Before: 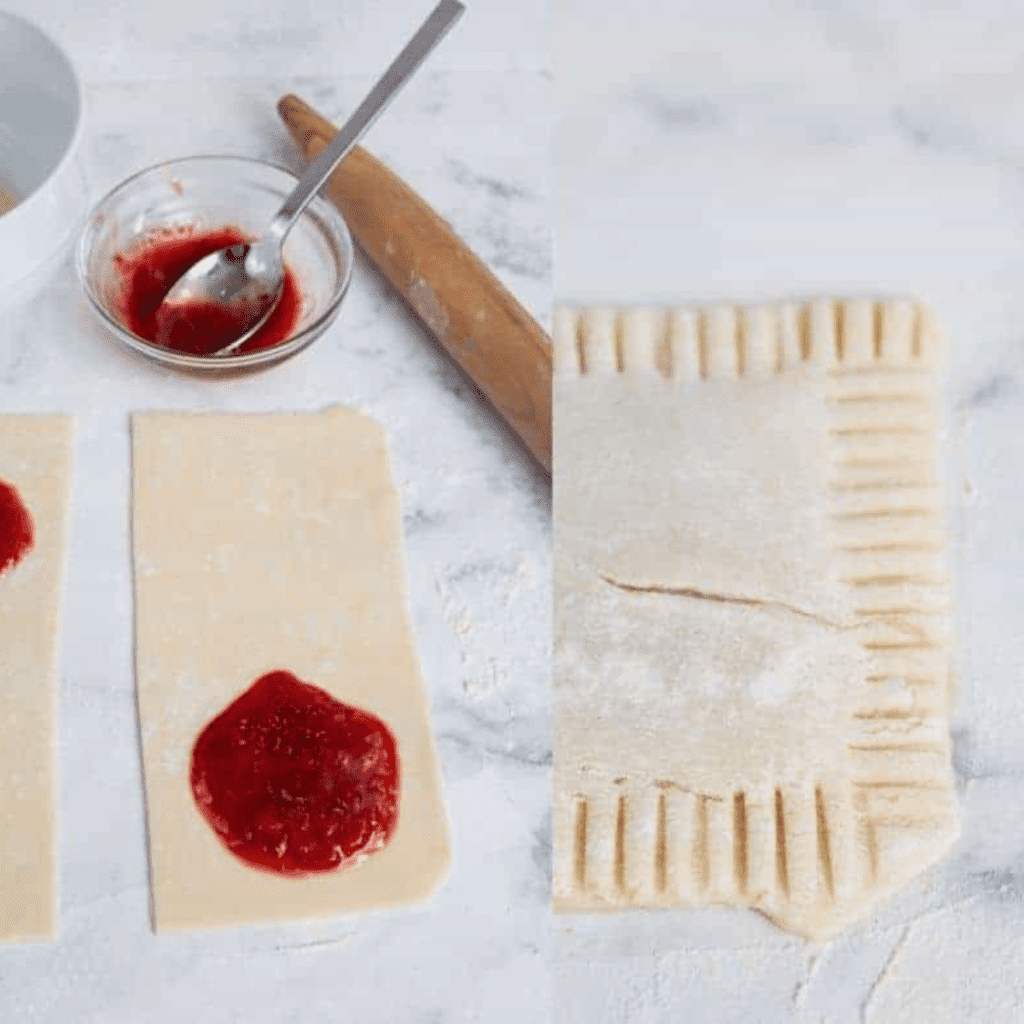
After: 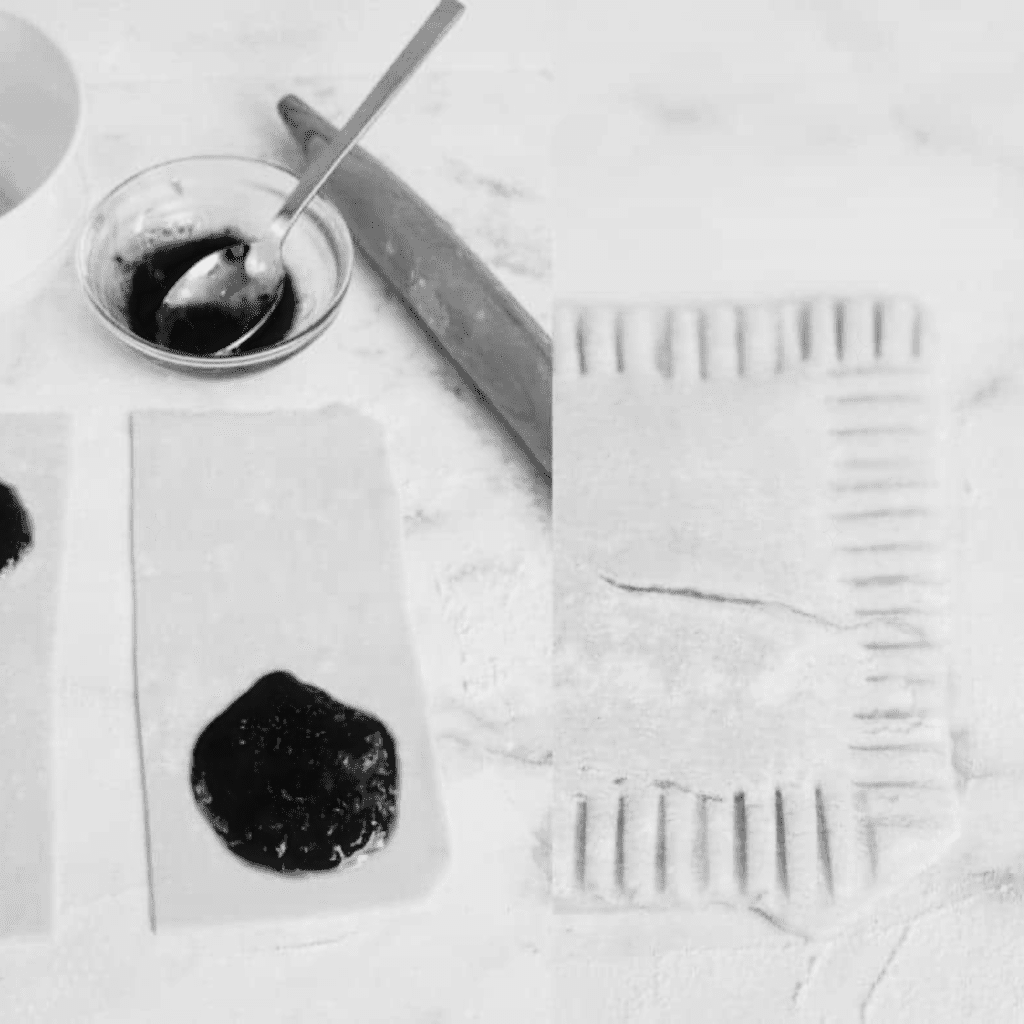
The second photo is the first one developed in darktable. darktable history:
tone curve: curves: ch0 [(0, 0) (0.003, 0.015) (0.011, 0.019) (0.025, 0.026) (0.044, 0.041) (0.069, 0.057) (0.1, 0.085) (0.136, 0.116) (0.177, 0.158) (0.224, 0.215) (0.277, 0.286) (0.335, 0.367) (0.399, 0.452) (0.468, 0.534) (0.543, 0.612) (0.623, 0.698) (0.709, 0.775) (0.801, 0.858) (0.898, 0.928) (1, 1)], preserve colors none
color look up table: target L [95.14, 87.41, 80.97, 86.7, 73.31, 50.17, 54.76, 44, 23.22, 200.82, 82.05, 62.08, 64.74, 61.7, 67, 57.09, 52.01, 39.07, 48.04, 45.63, 39.49, 50.43, 35.44, 29.14, 36.77, 9.263, 13.23, 19.24, 89.53, 73.68, 78.79, 75.88, 63.98, 57.48, 65.11, 44.82, 55.54, 43.46, 19.87, 12.25, 15.47, 2.193, 85.98, 84.2, 82.76, 75.52, 66.62, 59.79, 40.18], target a [-0.002 ×4, 0, 0.001, 0 ×15, 0.001 ×4, 0, 0, 0, -0.003, 0 ×8, 0.001, 0 ×4, -0.001, 0 ×5, 0.001], target b [0.023, 0.023, 0.022, 0.023, 0.001, -0.004, 0.001, -0.003, -0.003, -0.001, 0.001, 0.002 ×6, -0.003, 0.002, 0.001, 0.001, -0.003, -0.003, -0.003, -0.005, 0, 0.005, -0.003, 0.024, 0.001, 0.001, 0.001, 0.002, 0.002, 0.002, 0.001, -0.004, -0.003, -0.003, -0.002, -0.003, 0.002, 0.002, 0.001, 0.001, 0.001, 0.002, 0.002, -0.003], num patches 49
